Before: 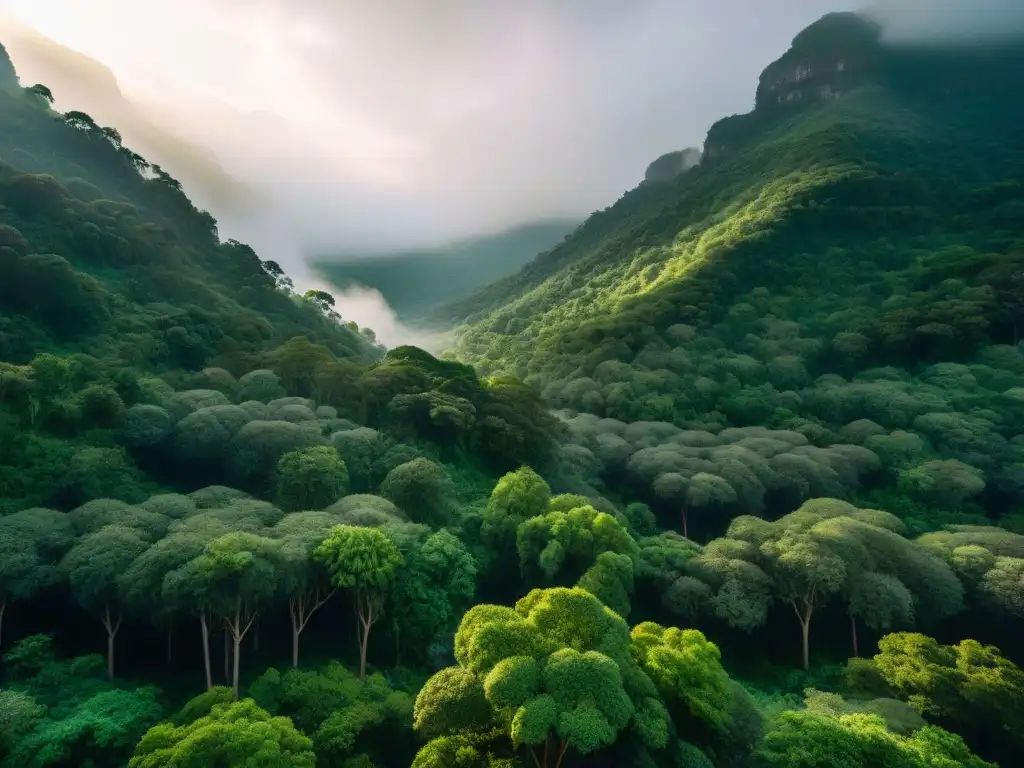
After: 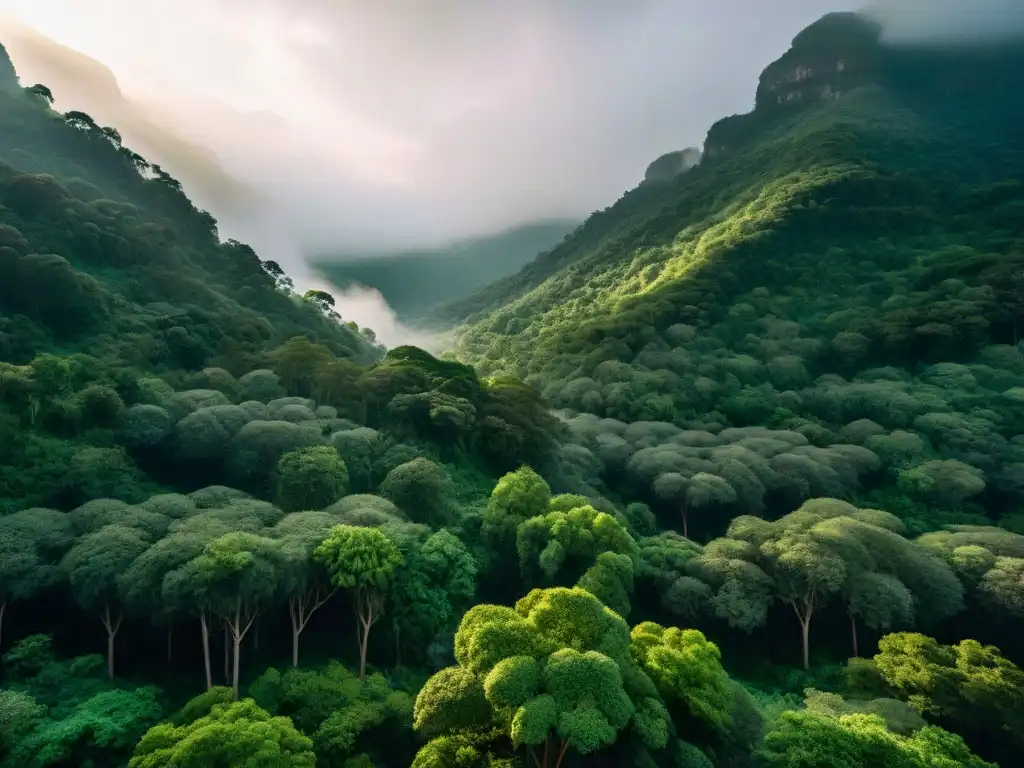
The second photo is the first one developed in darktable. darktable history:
contrast equalizer: octaves 7, y [[0.5, 0.501, 0.532, 0.538, 0.54, 0.541], [0.5 ×6], [0.5 ×6], [0 ×6], [0 ×6]]
exposure: exposure -0.047 EV, compensate exposure bias true, compensate highlight preservation false
